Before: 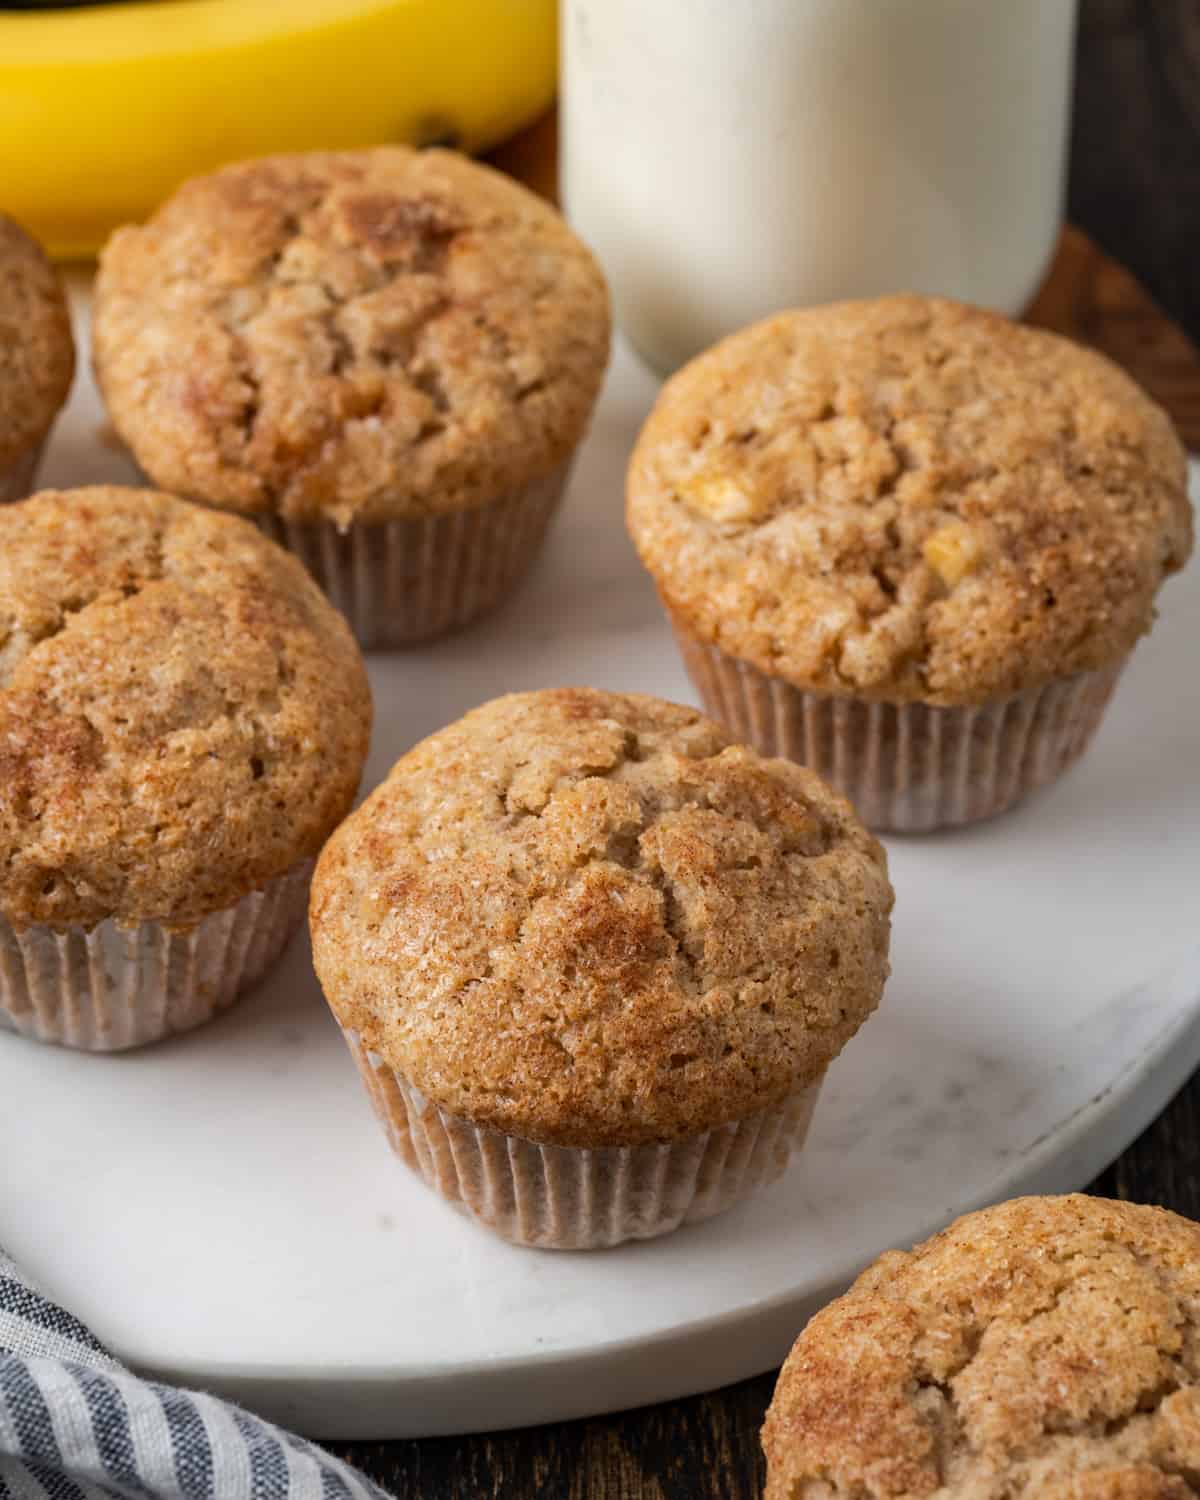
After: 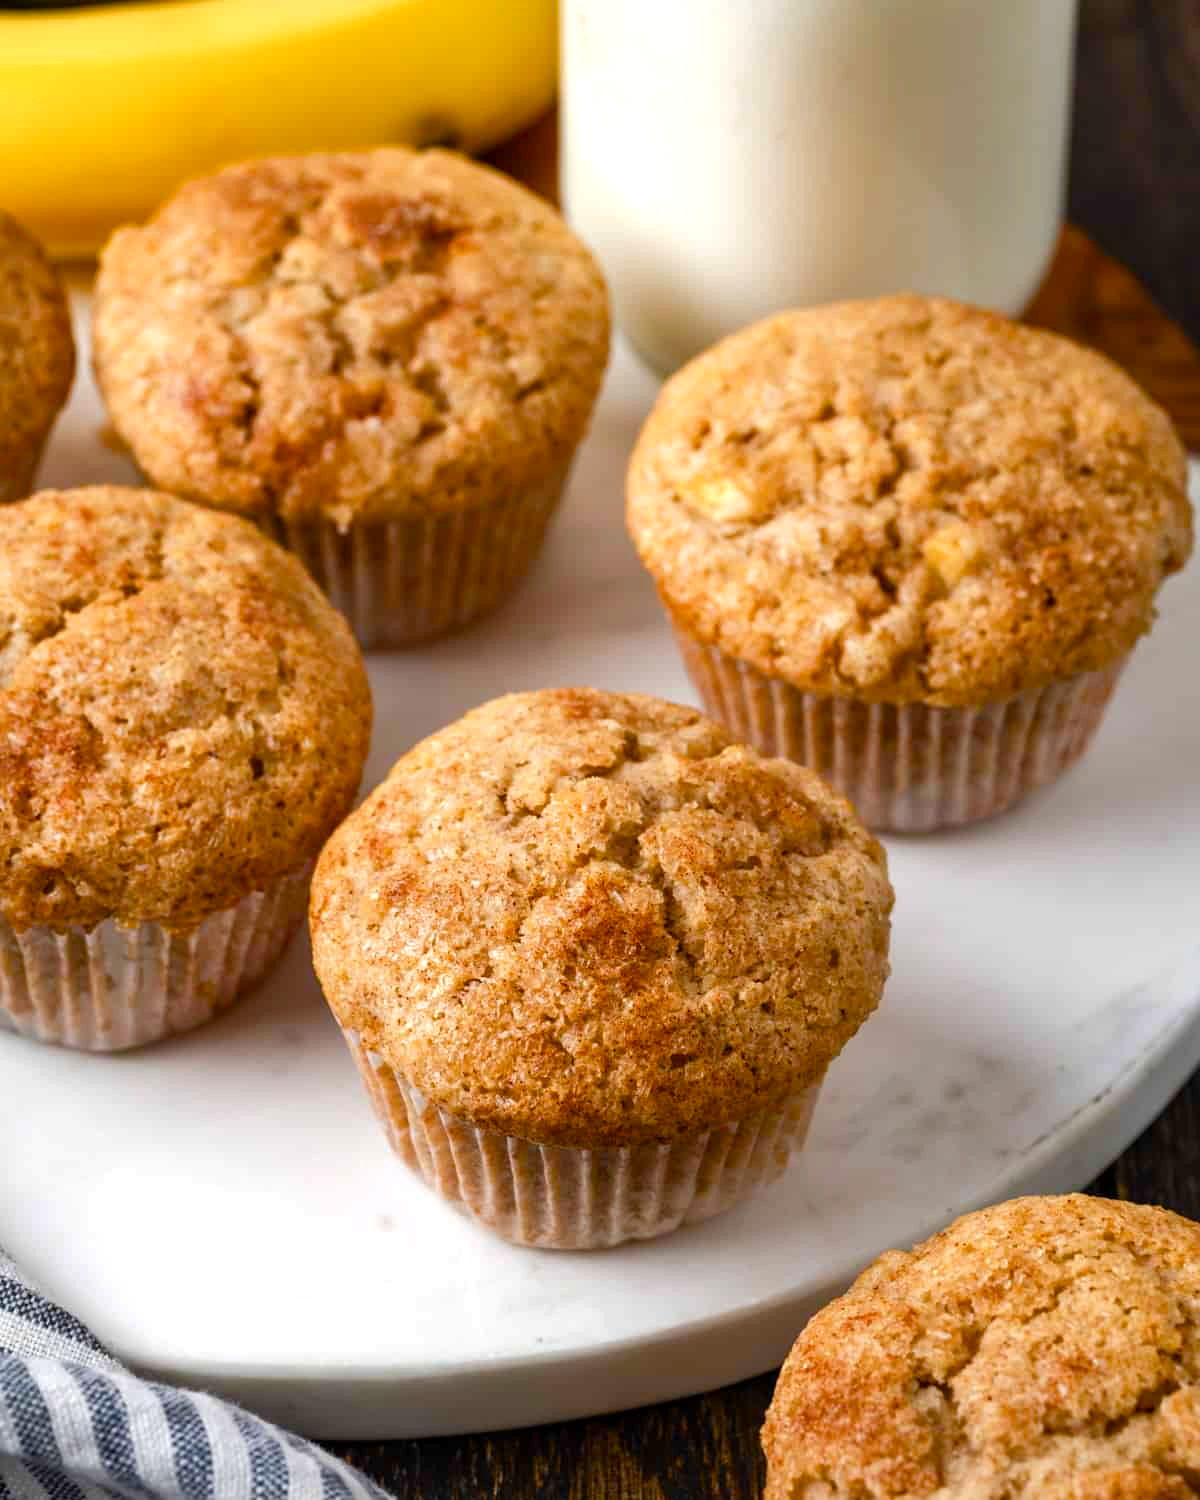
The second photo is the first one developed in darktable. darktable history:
color balance rgb: perceptual saturation grading › global saturation 25%, perceptual saturation grading › highlights -50%, perceptual saturation grading › shadows 30%, perceptual brilliance grading › global brilliance 12%, global vibrance 20%
contrast brightness saturation: saturation 0.1
white balance: red 1, blue 1
